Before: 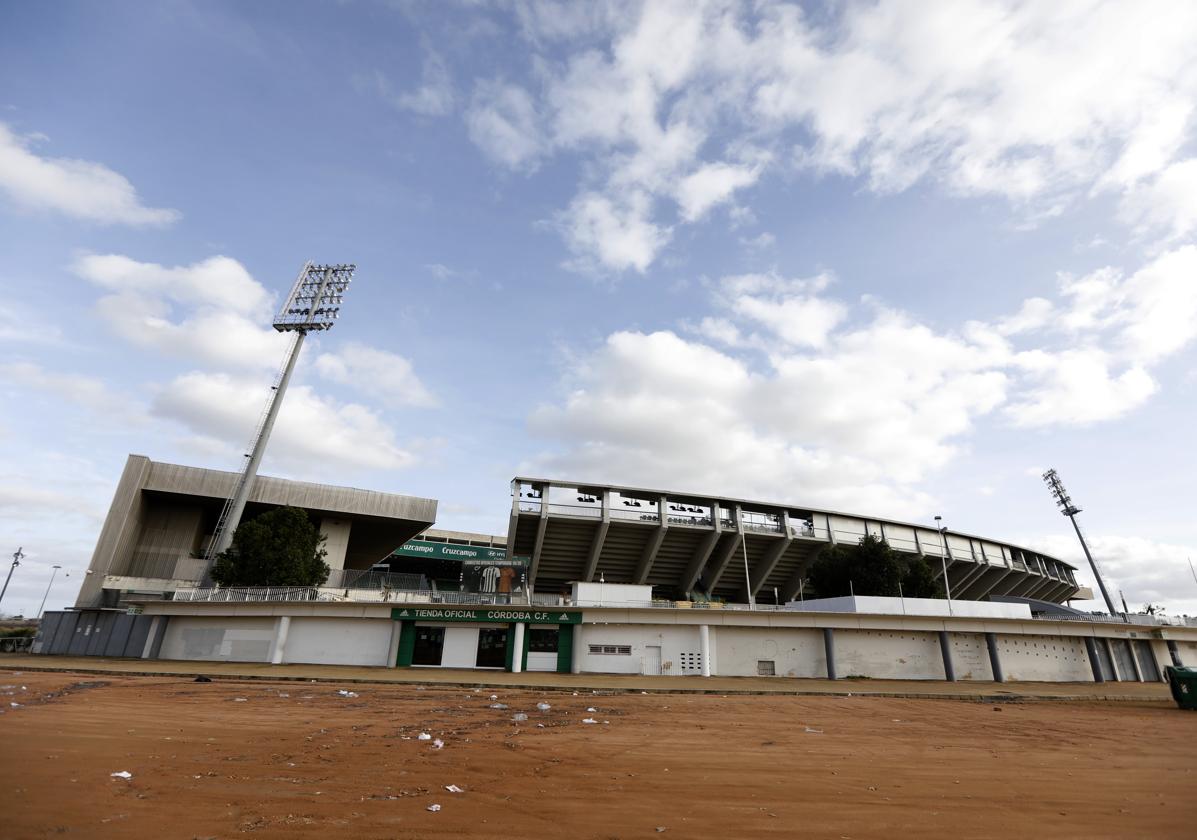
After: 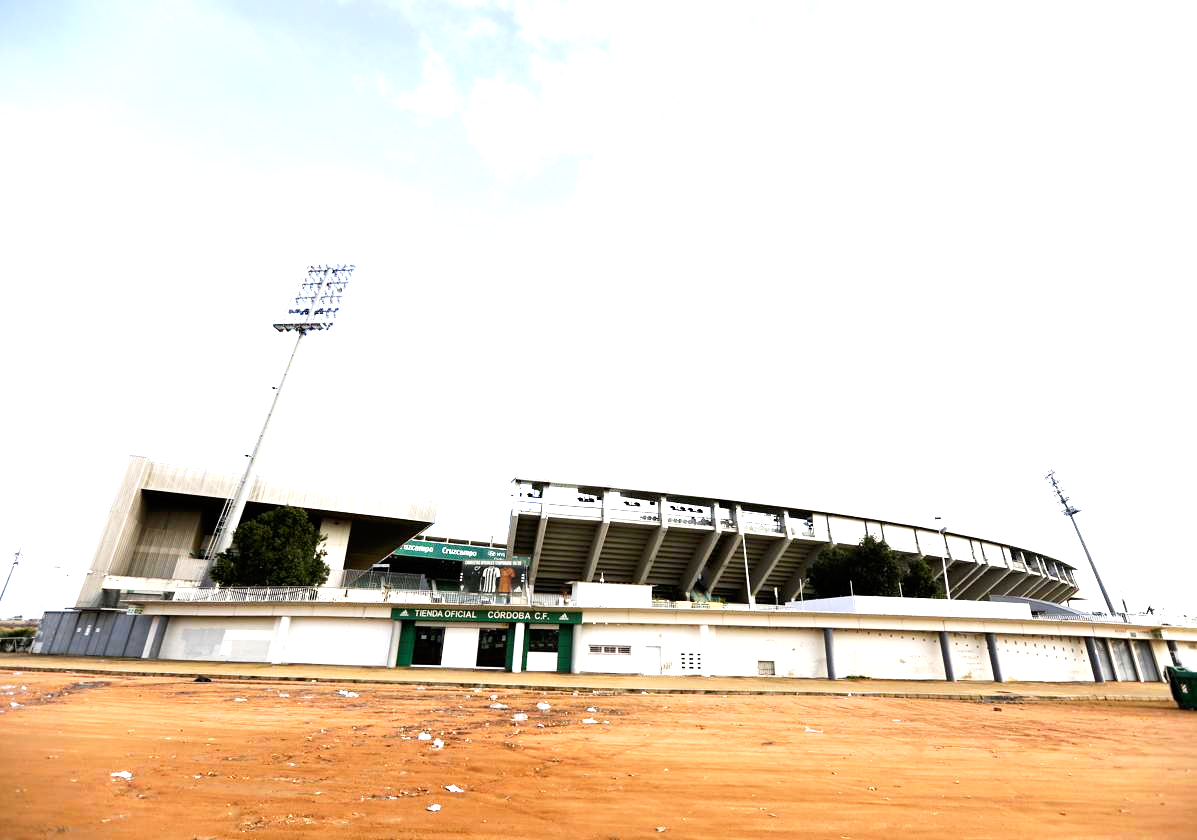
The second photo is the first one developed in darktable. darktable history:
exposure: black level correction 0, exposure 1.951 EV, compensate highlight preservation false
tone curve: curves: ch0 [(0, 0) (0.118, 0.034) (0.182, 0.124) (0.265, 0.214) (0.504, 0.508) (0.783, 0.825) (1, 1)], preserve colors none
